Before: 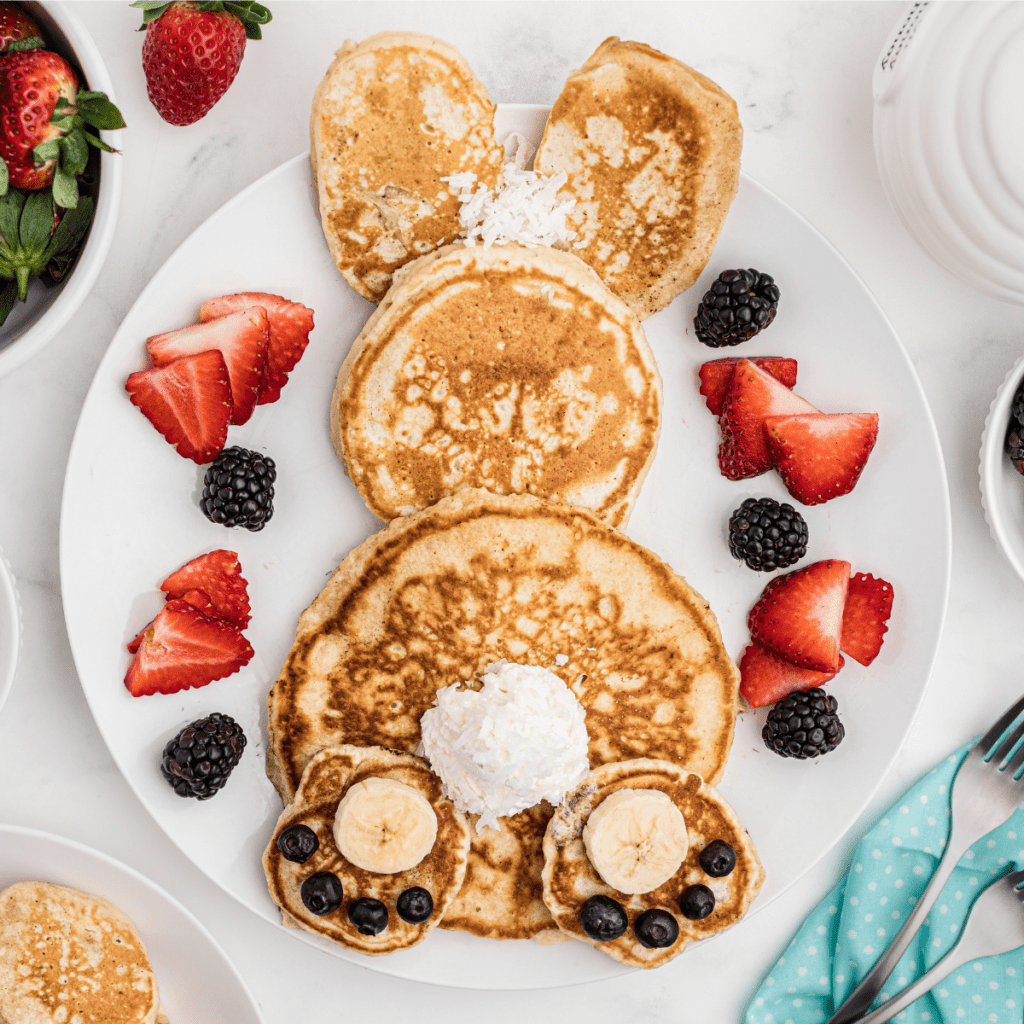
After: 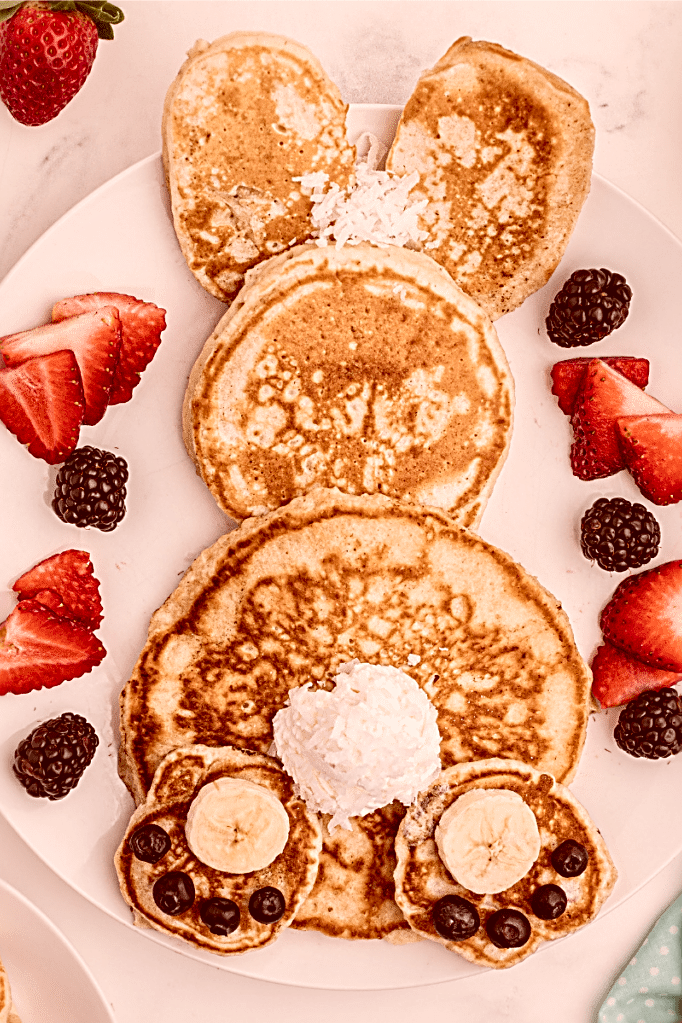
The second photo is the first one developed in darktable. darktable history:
sharpen: radius 2.532, amount 0.622
crop and rotate: left 14.473%, right 18.917%
local contrast: mode bilateral grid, contrast 28, coarseness 15, detail 115%, midtone range 0.2
color correction: highlights a* 9.32, highlights b* 8.68, shadows a* 39.25, shadows b* 39.86, saturation 0.789
tone equalizer: -8 EV -0.542 EV
